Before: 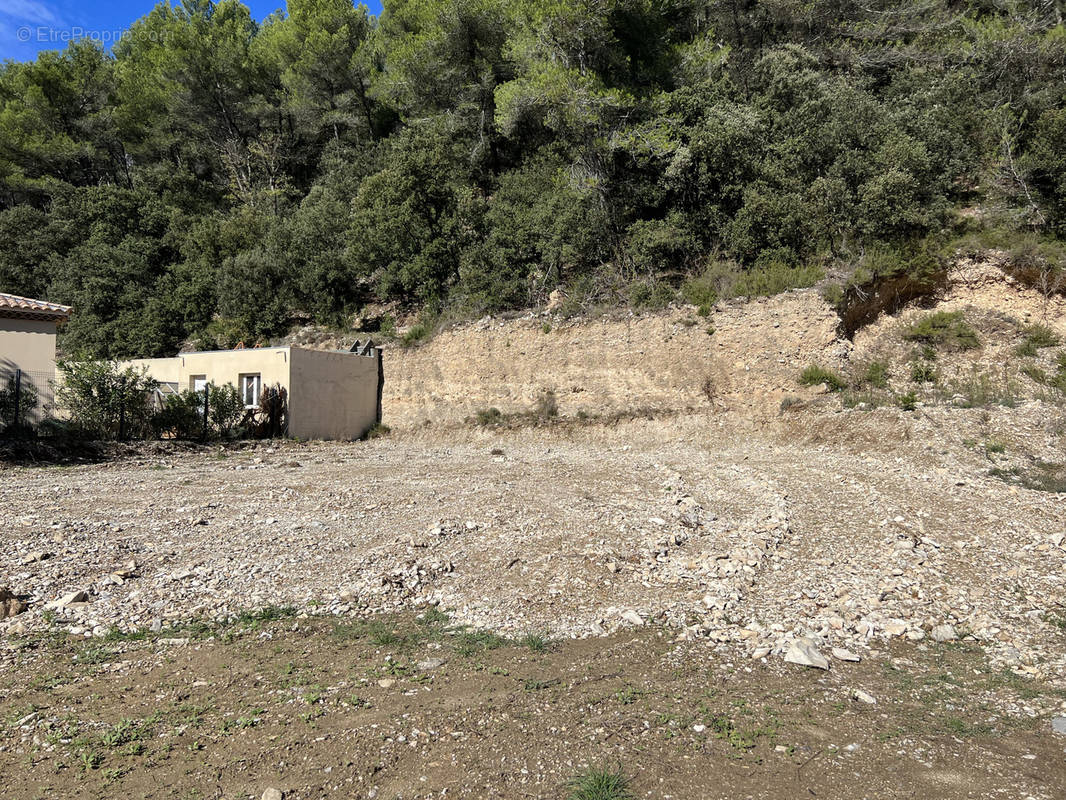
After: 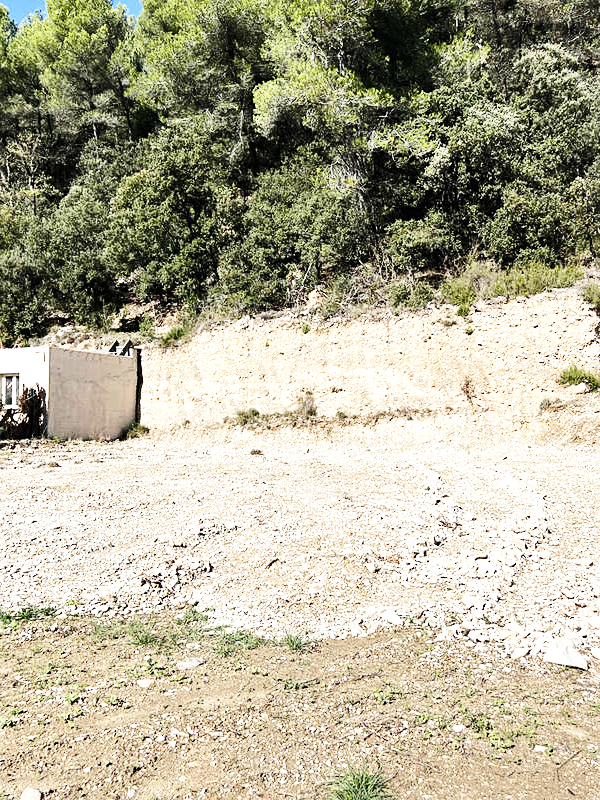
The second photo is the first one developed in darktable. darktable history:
crop and rotate: left 22.631%, right 21.023%
sharpen: amount 0.215
base curve: curves: ch0 [(0, 0) (0.028, 0.03) (0.121, 0.232) (0.46, 0.748) (0.859, 0.968) (1, 1)], preserve colors none
tone equalizer: -8 EV -0.399 EV, -7 EV -0.368 EV, -6 EV -0.298 EV, -5 EV -0.24 EV, -3 EV 0.249 EV, -2 EV 0.337 EV, -1 EV 0.404 EV, +0 EV 0.428 EV, edges refinement/feathering 500, mask exposure compensation -1.57 EV, preserve details no
exposure: black level correction 0, exposure 0.499 EV, compensate highlight preservation false
